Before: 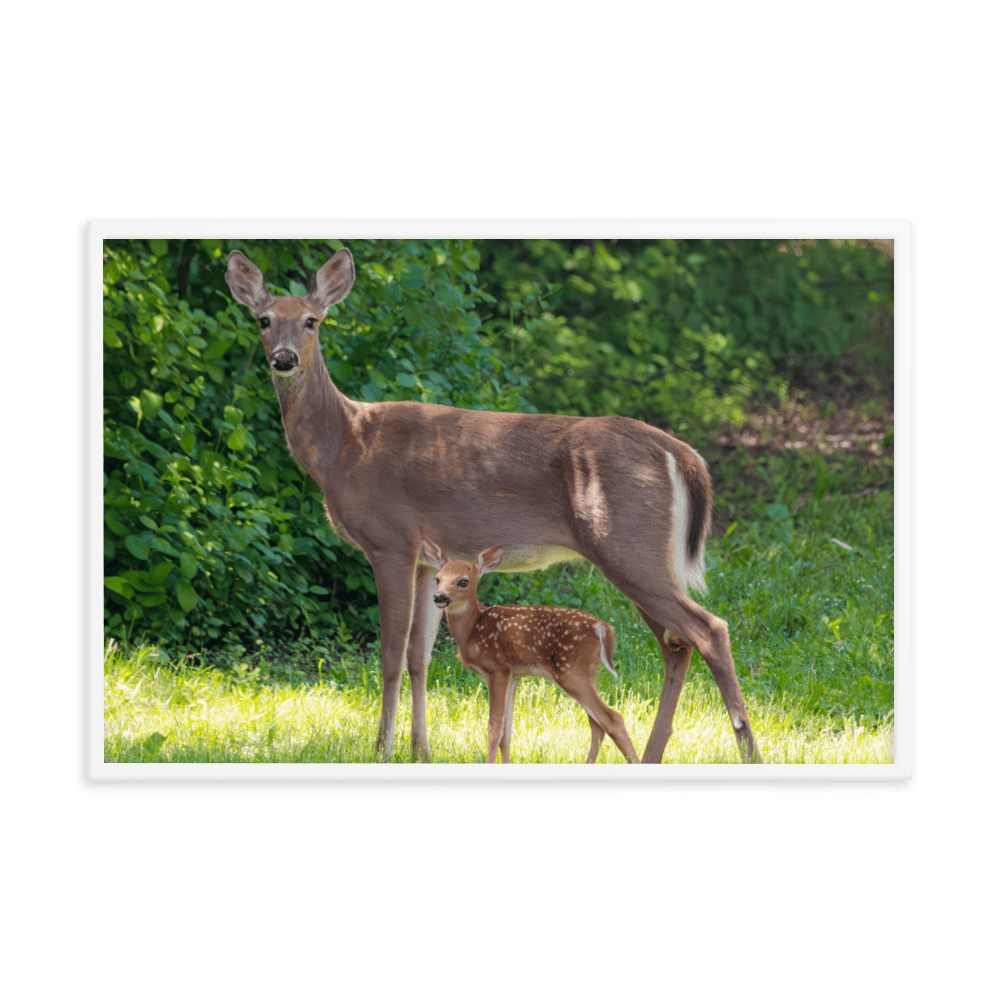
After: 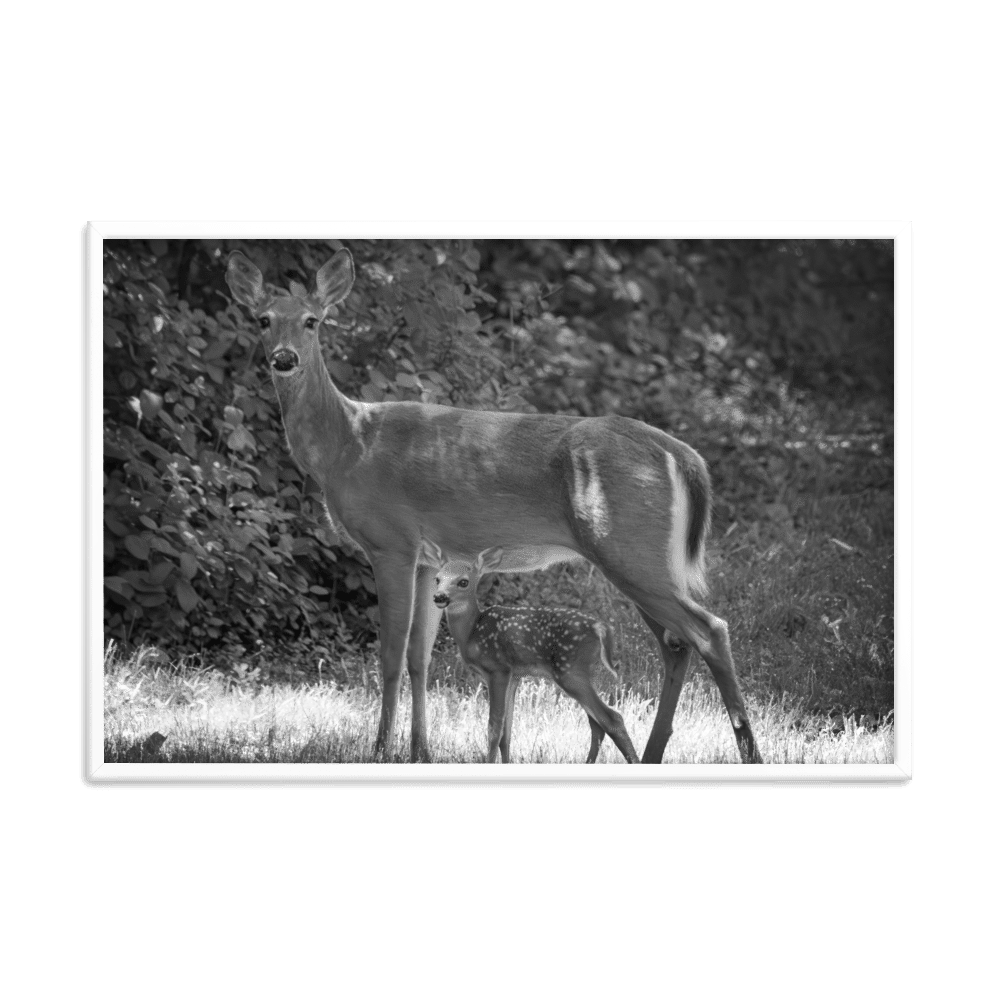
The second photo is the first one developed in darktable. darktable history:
shadows and highlights: radius 171.16, shadows 27, white point adjustment 3.13, highlights -67.95, soften with gaussian
monochrome: on, module defaults
